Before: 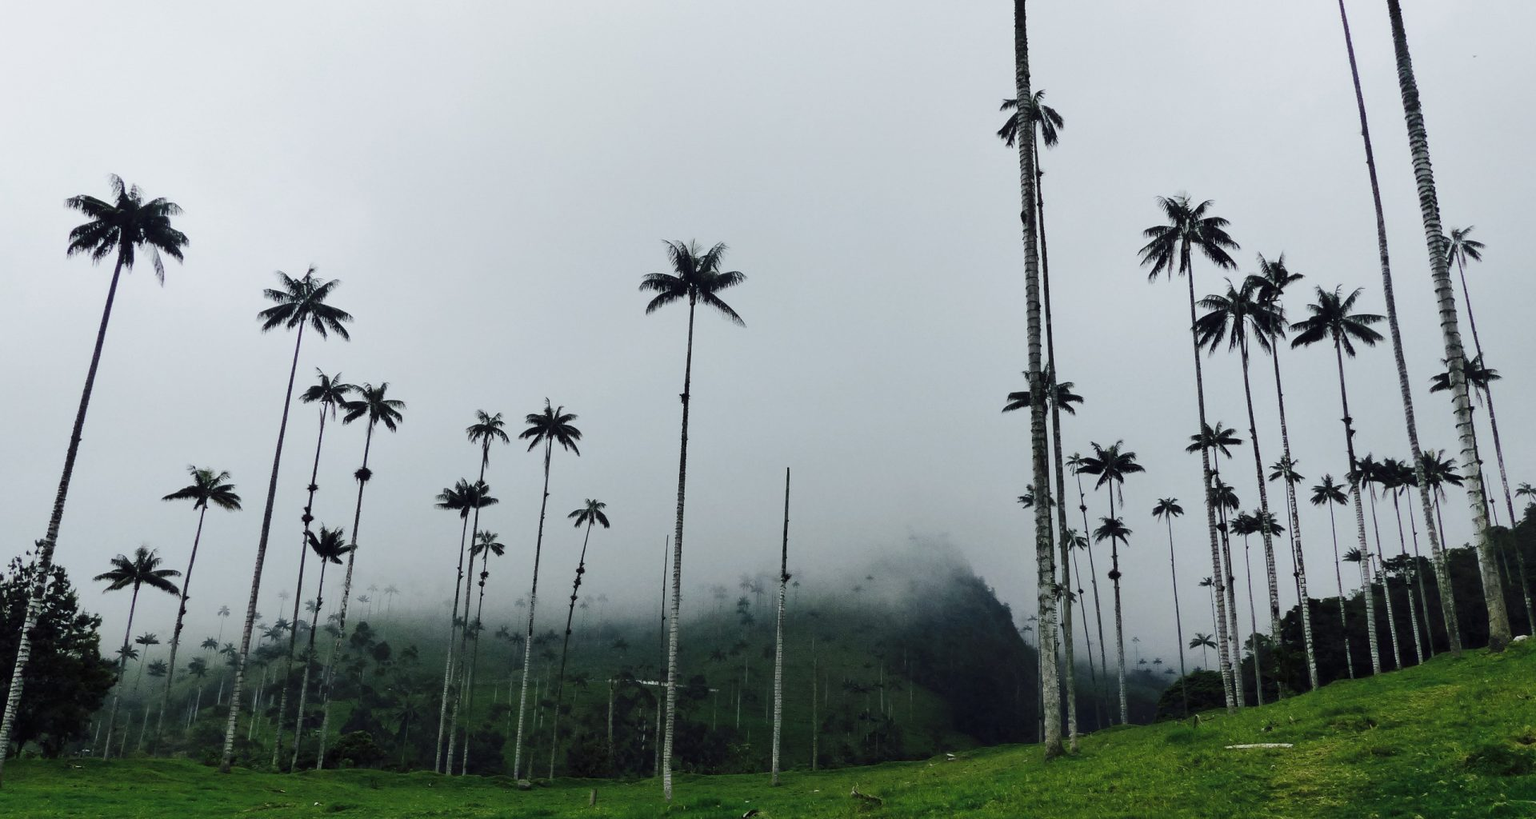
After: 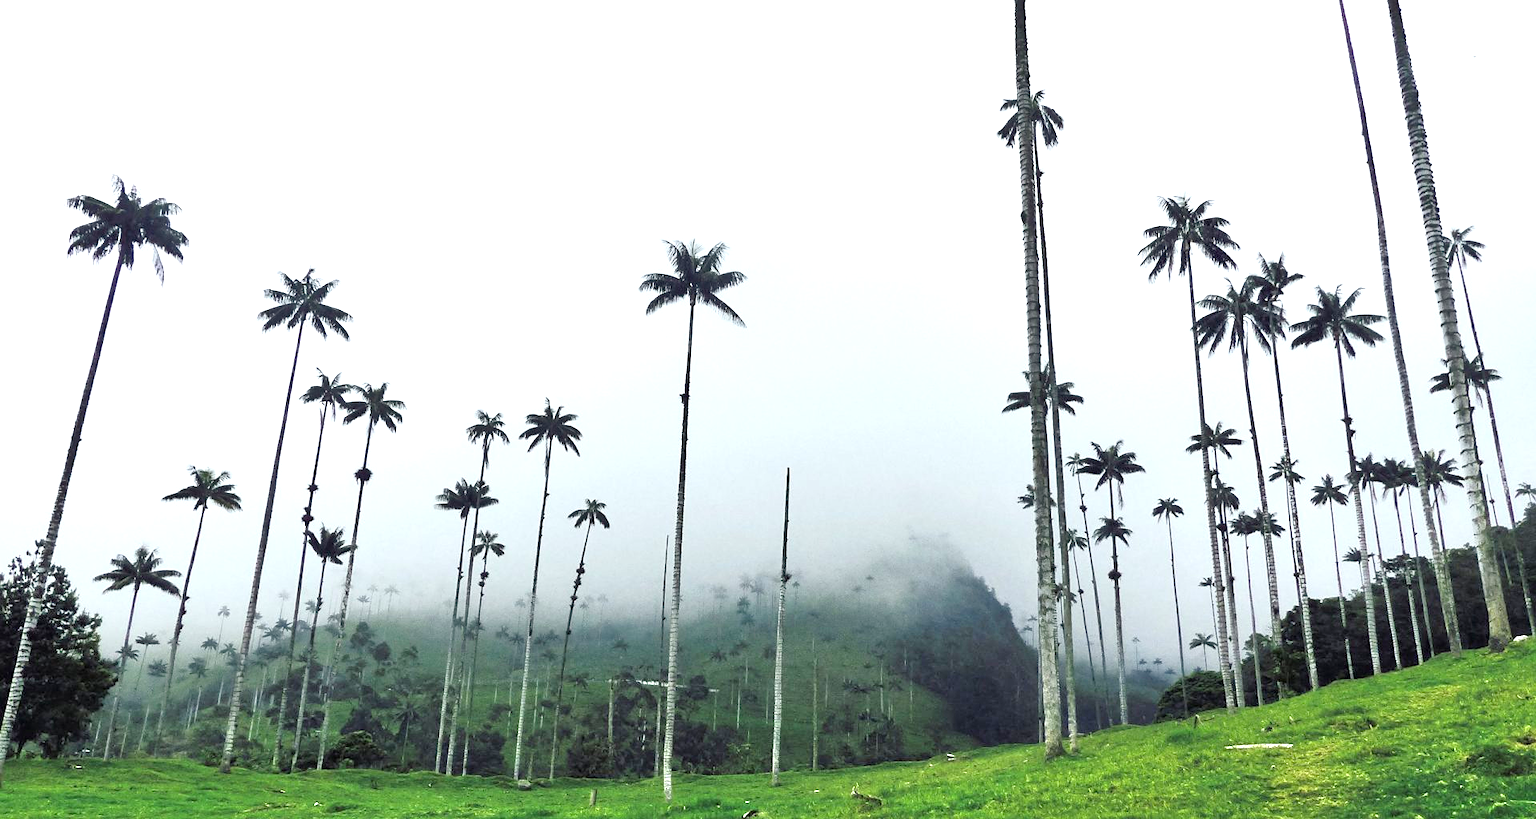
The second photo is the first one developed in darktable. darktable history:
sharpen: amount 0.2
tone equalizer: -7 EV 0.15 EV, -6 EV 0.6 EV, -5 EV 1.15 EV, -4 EV 1.33 EV, -3 EV 1.15 EV, -2 EV 0.6 EV, -1 EV 0.15 EV, mask exposure compensation -0.5 EV
exposure: exposure 1 EV, compensate highlight preservation false
